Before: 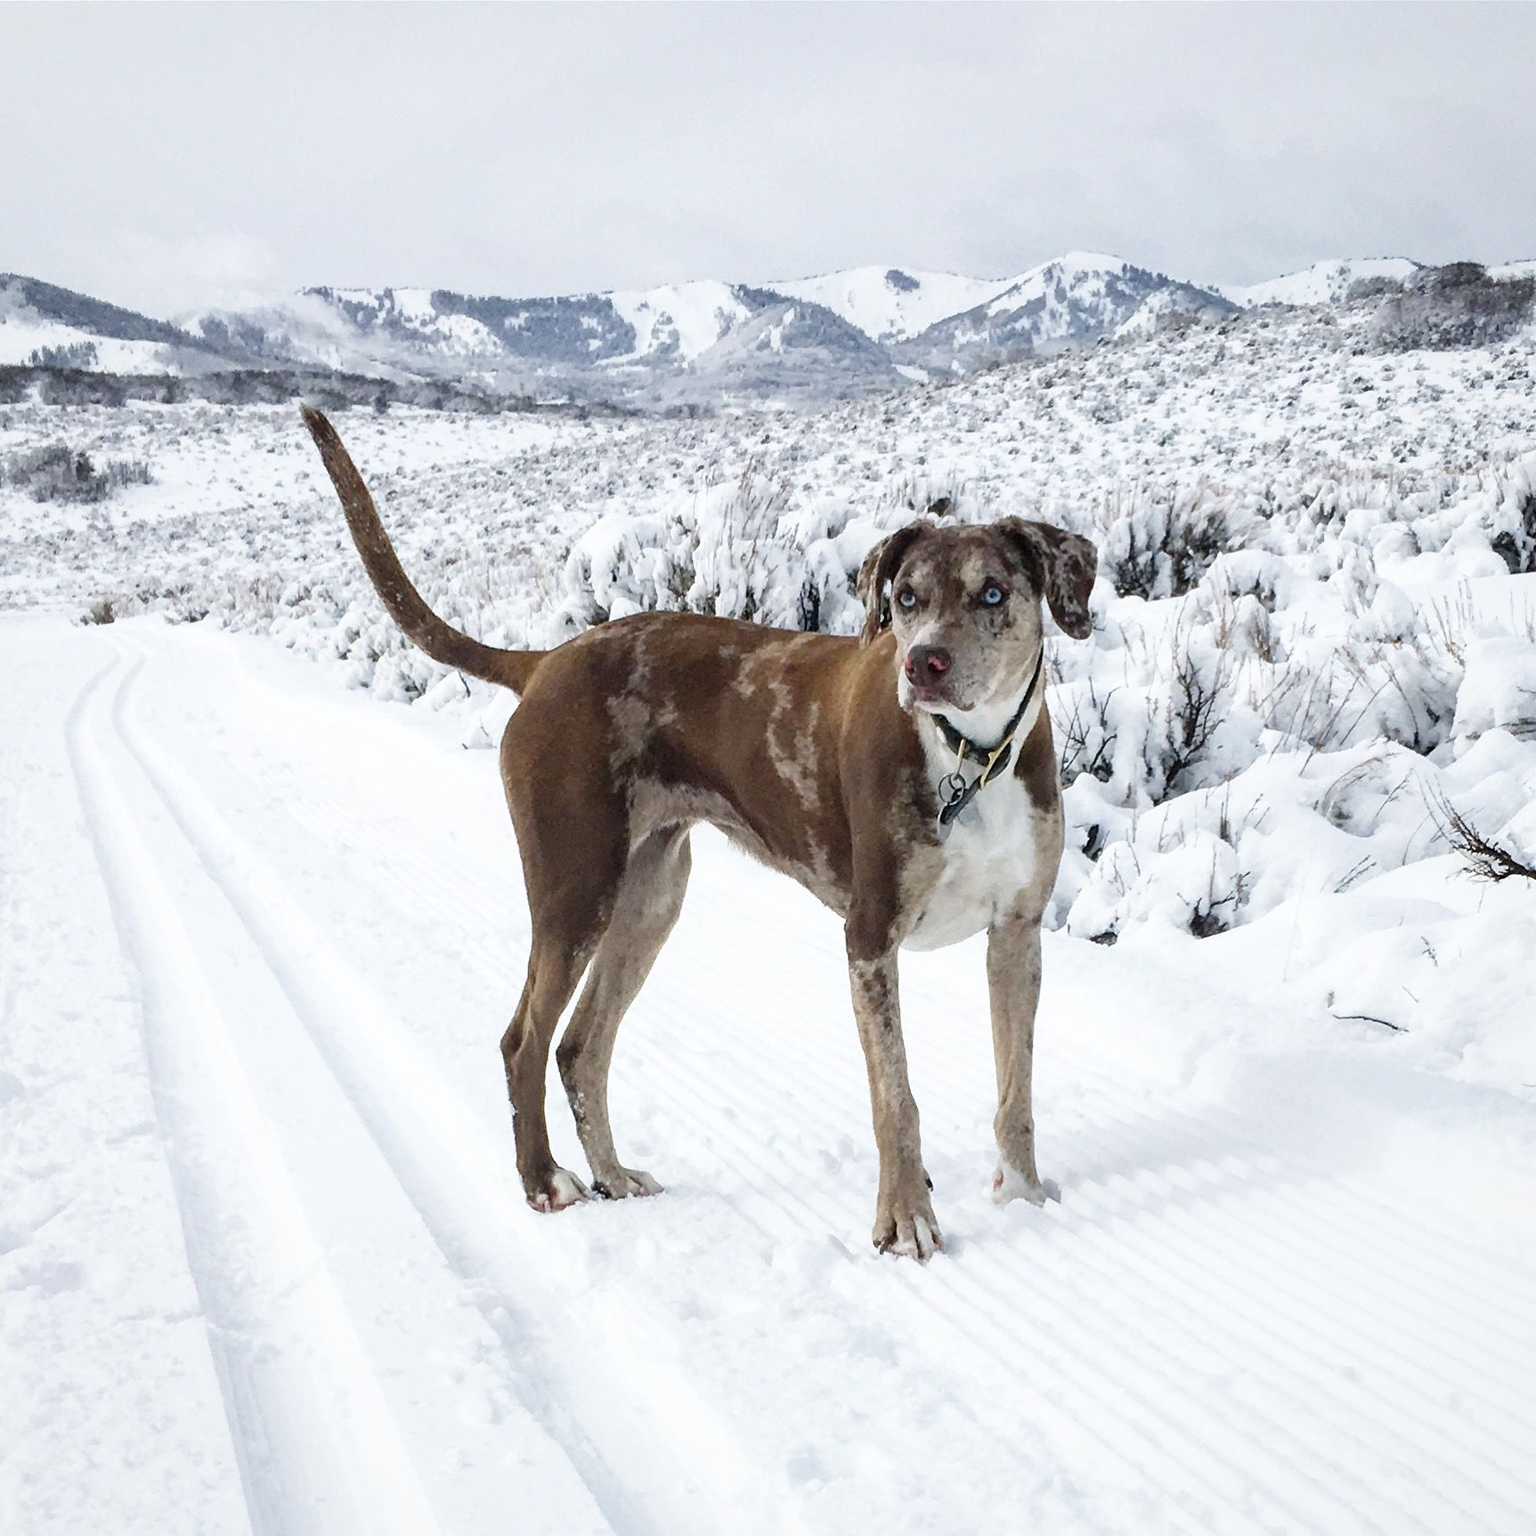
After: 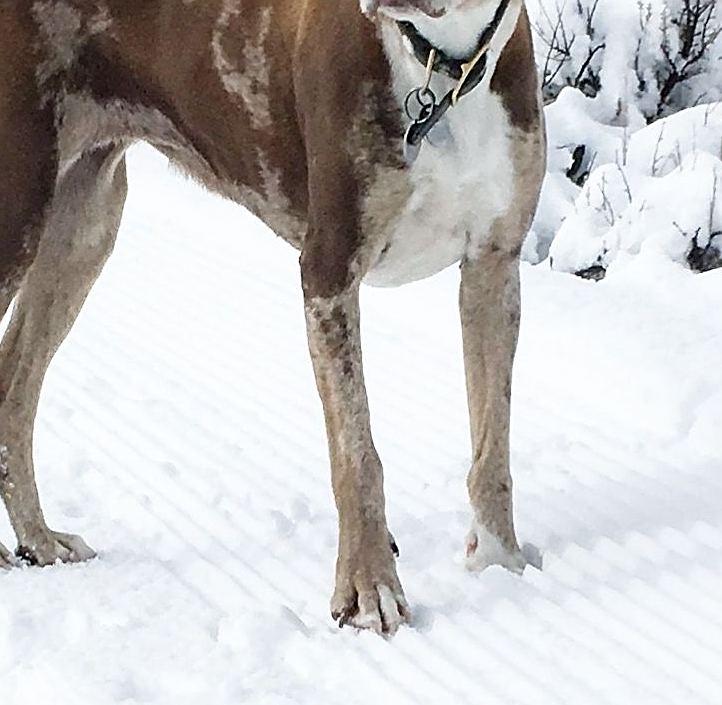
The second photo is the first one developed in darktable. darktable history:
crop: left 37.627%, top 45.328%, right 20.518%, bottom 13.787%
sharpen: on, module defaults
